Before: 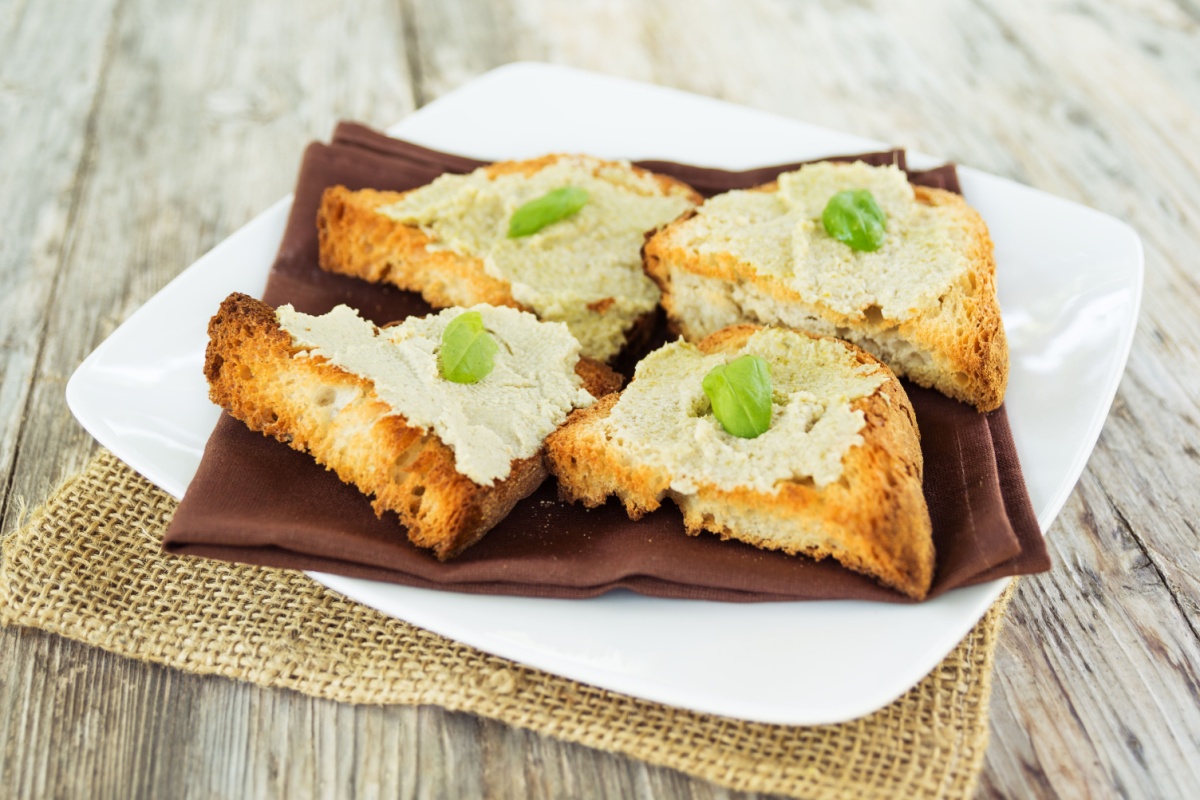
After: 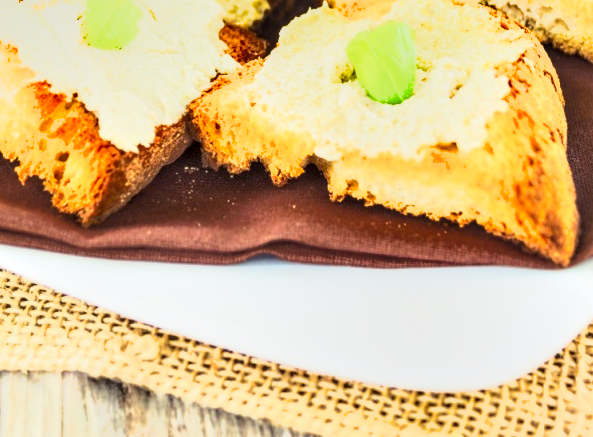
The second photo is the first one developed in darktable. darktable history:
exposure: black level correction 0.001, exposure 1.646 EV, compensate exposure bias true, compensate highlight preservation false
global tonemap: drago (0.7, 100)
shadows and highlights: shadows 49, highlights -41, soften with gaussian
local contrast: detail 130%
crop: left 29.672%, top 41.786%, right 20.851%, bottom 3.487%
